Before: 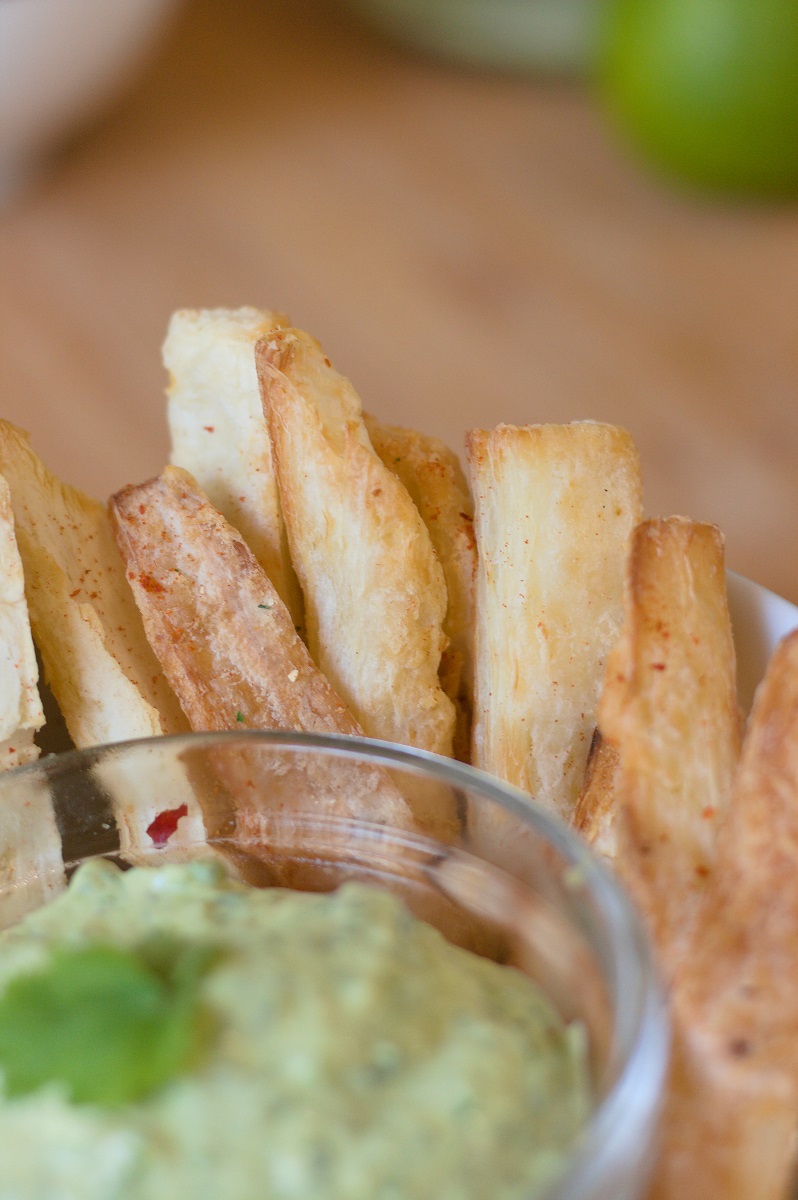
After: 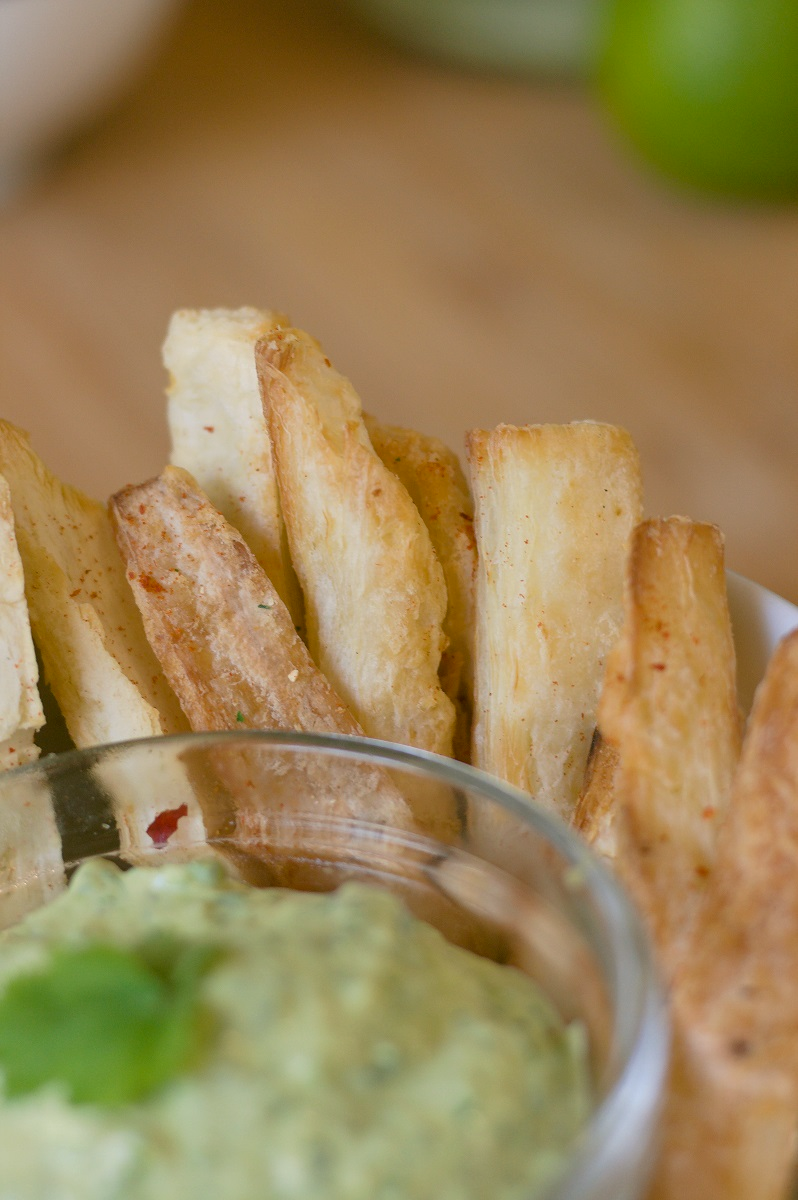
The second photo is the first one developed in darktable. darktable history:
color correction: highlights a* 4.02, highlights b* 4.98, shadows a* -7.55, shadows b* 4.98
base curve: curves: ch0 [(0, 0) (0.74, 0.67) (1, 1)]
